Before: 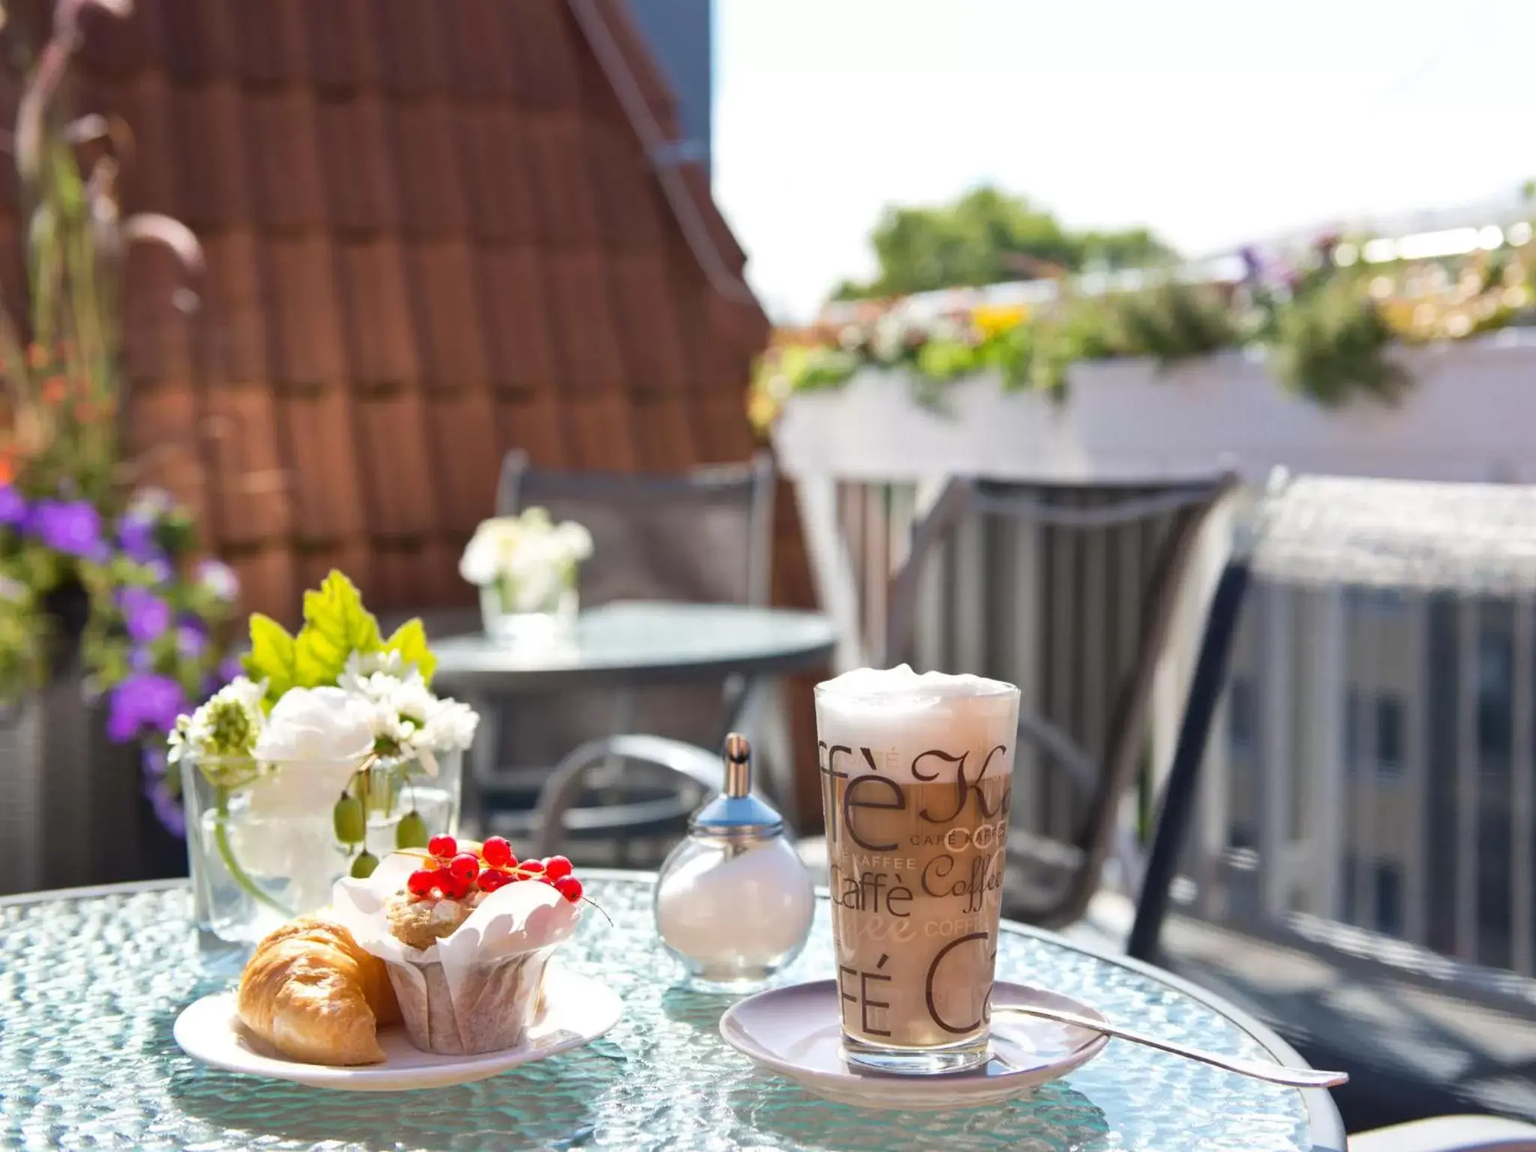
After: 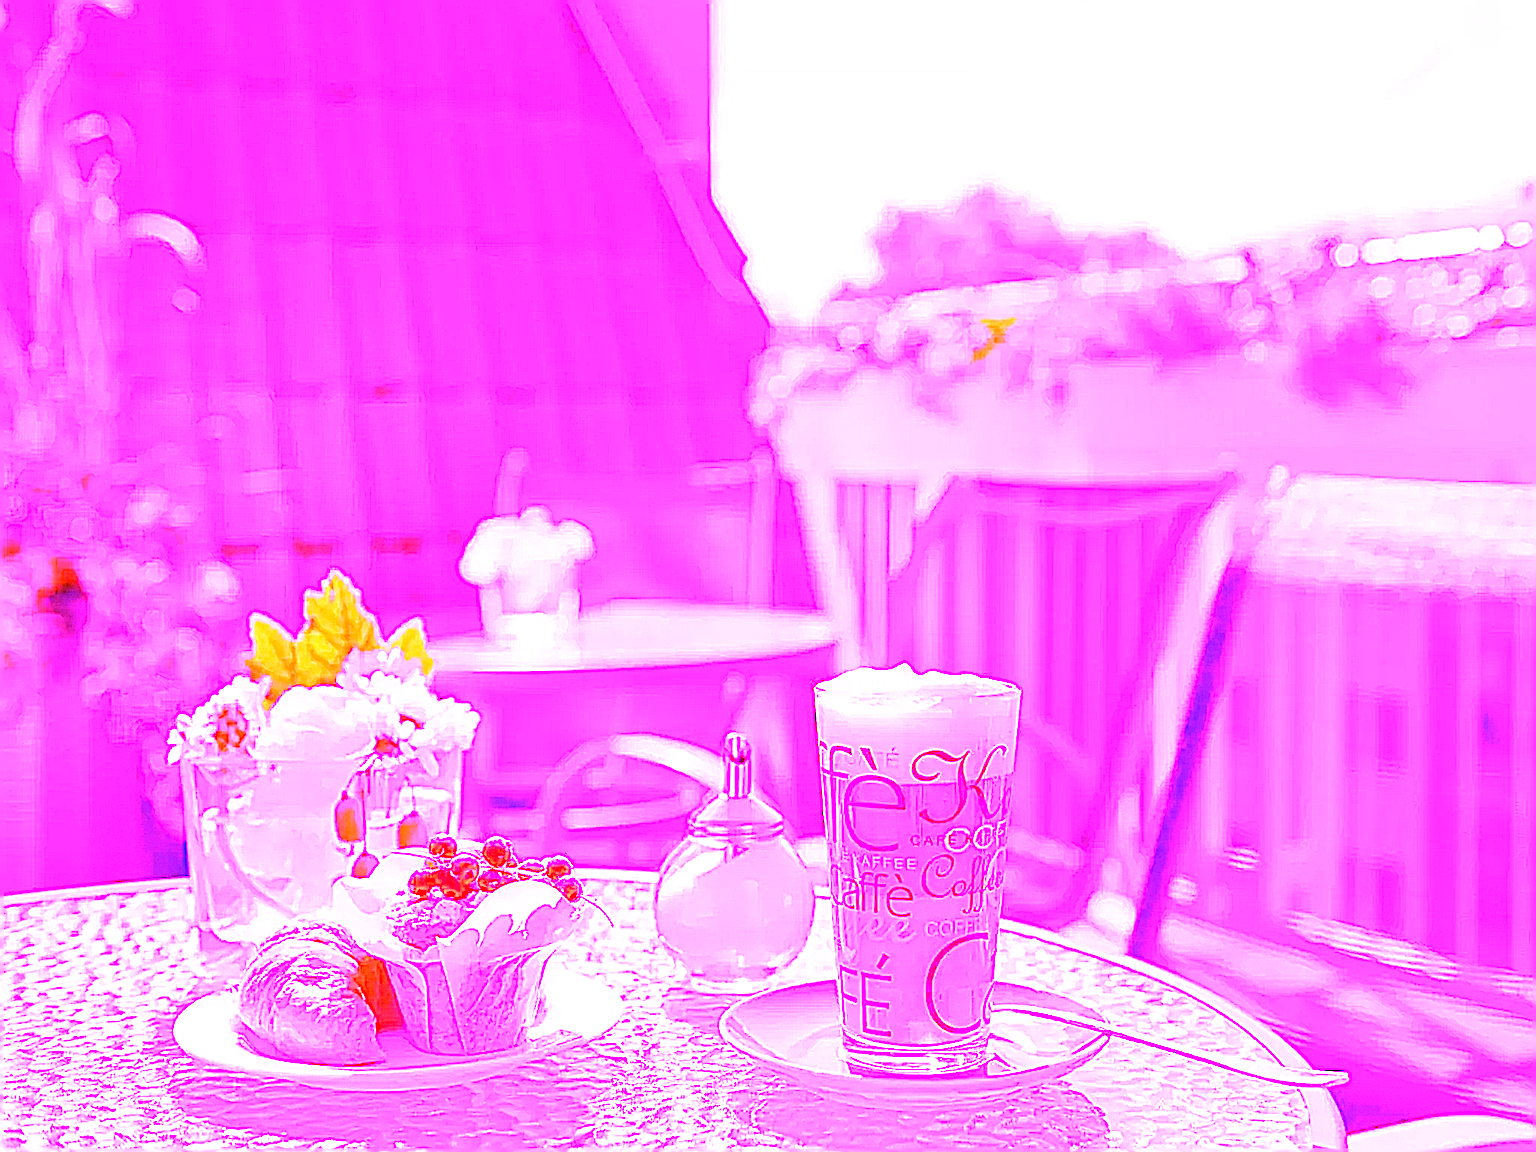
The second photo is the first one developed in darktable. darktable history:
grain: coarseness 0.09 ISO, strength 10%
sharpen: on, module defaults
white balance: red 8, blue 8
